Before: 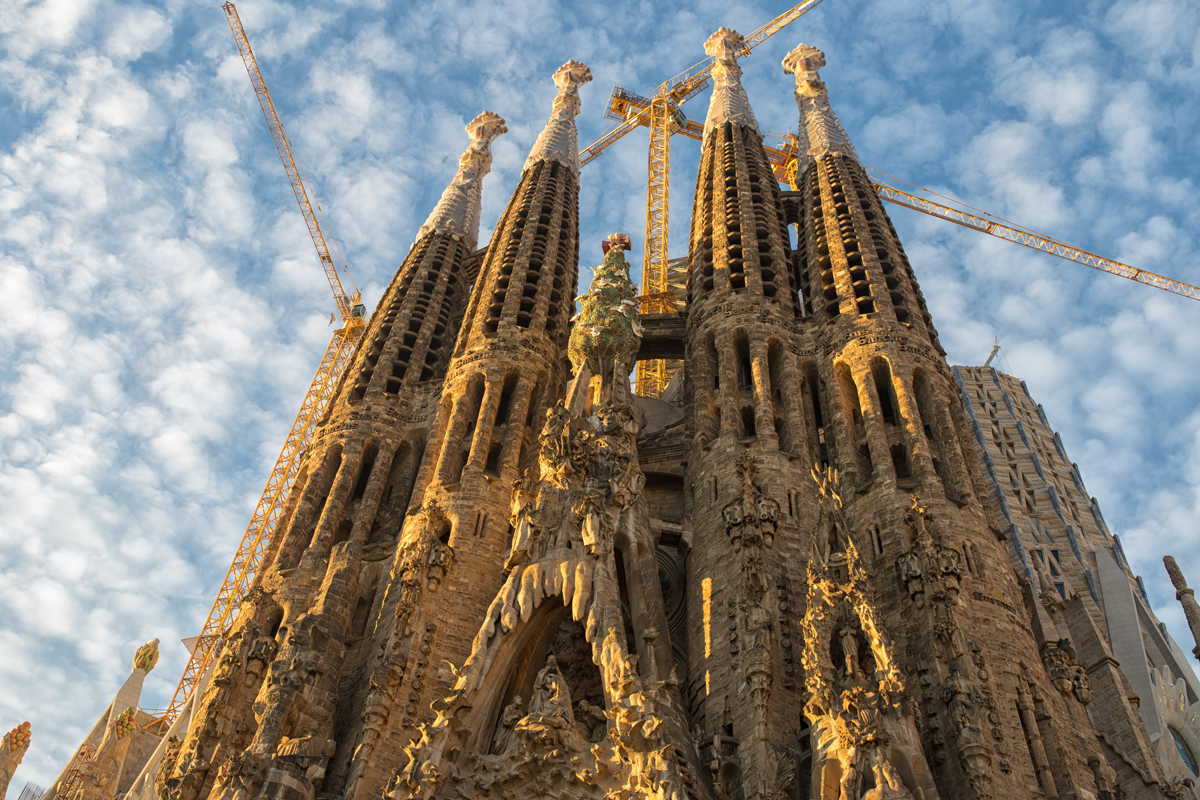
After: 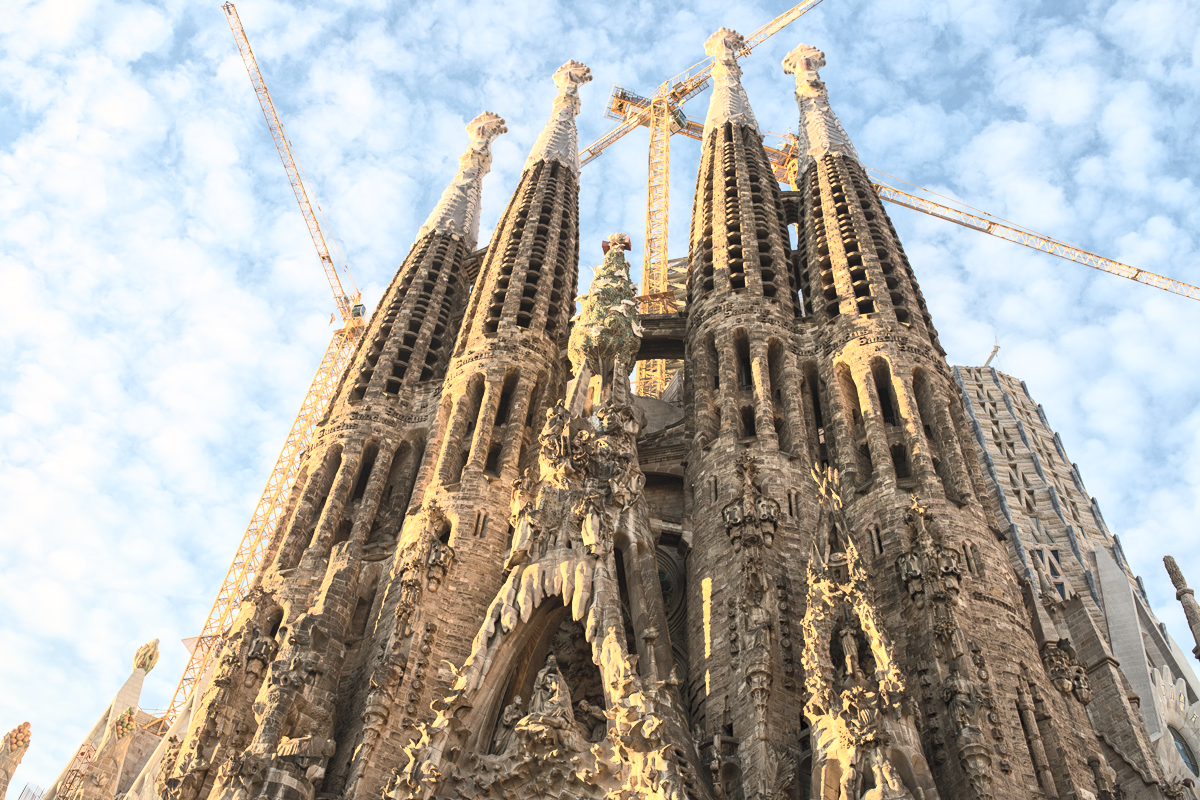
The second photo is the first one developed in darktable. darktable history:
contrast brightness saturation: contrast 0.43, brightness 0.56, saturation -0.19
tone equalizer: -8 EV -1.84 EV, -7 EV -1.16 EV, -6 EV -1.62 EV, smoothing diameter 25%, edges refinement/feathering 10, preserve details guided filter
